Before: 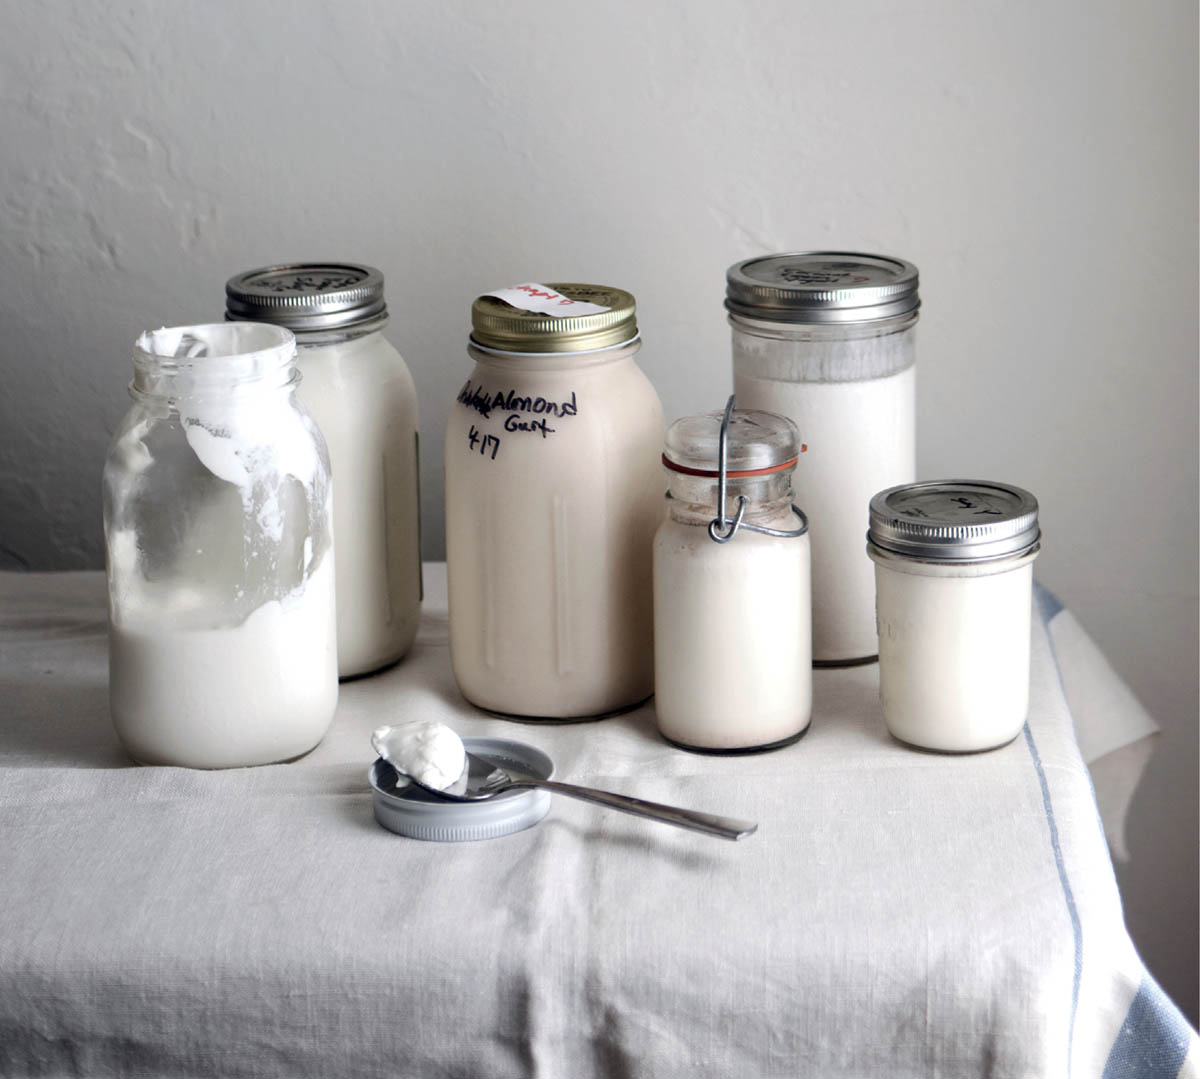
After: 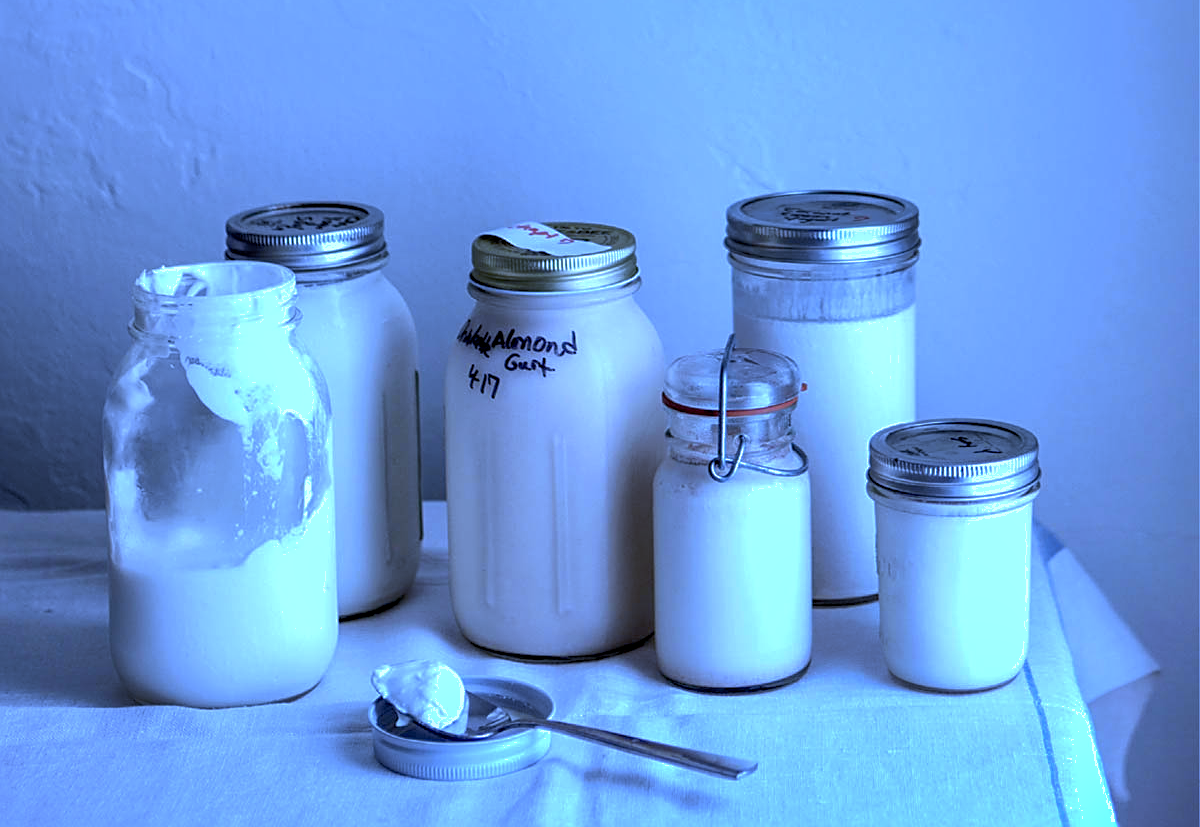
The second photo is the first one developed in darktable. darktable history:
crop: top 5.667%, bottom 17.637%
local contrast: on, module defaults
white balance: red 0.766, blue 1.537
shadows and highlights: on, module defaults
sharpen: on, module defaults
color correction: saturation 1.1
